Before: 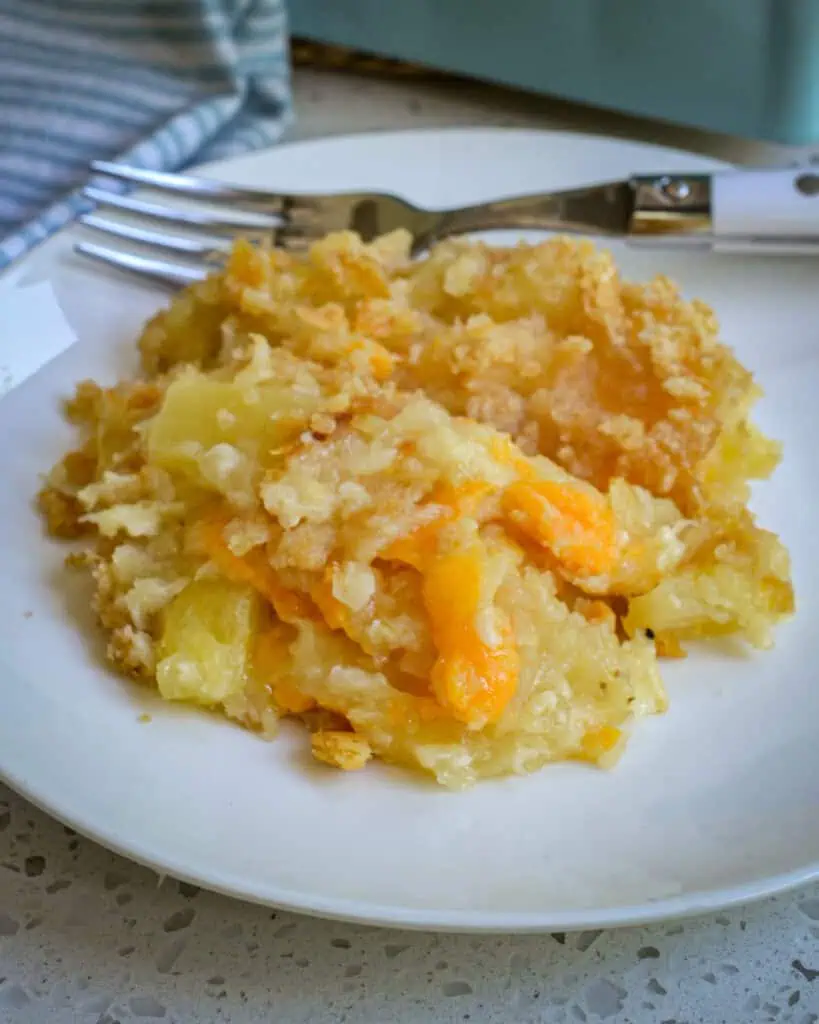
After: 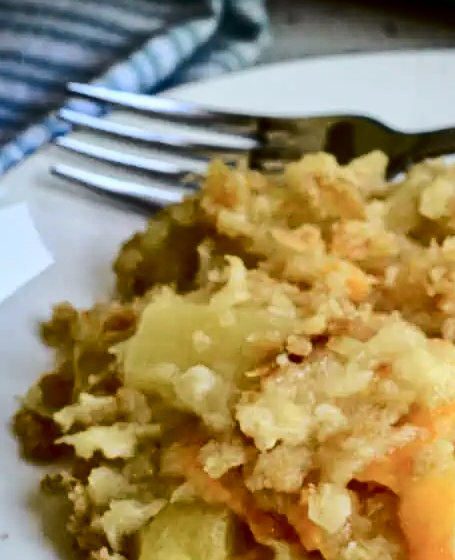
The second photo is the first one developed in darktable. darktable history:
crop and rotate: left 3.044%, top 7.7%, right 41.285%, bottom 37.604%
tone curve: curves: ch0 [(0, 0) (0.035, 0.017) (0.131, 0.108) (0.279, 0.279) (0.476, 0.554) (0.617, 0.693) (0.704, 0.77) (0.801, 0.854) (0.895, 0.927) (1, 0.976)]; ch1 [(0, 0) (0.318, 0.278) (0.444, 0.427) (0.493, 0.488) (0.508, 0.502) (0.534, 0.526) (0.562, 0.555) (0.645, 0.648) (0.746, 0.764) (1, 1)]; ch2 [(0, 0) (0.316, 0.292) (0.381, 0.37) (0.423, 0.448) (0.476, 0.482) (0.502, 0.495) (0.522, 0.518) (0.533, 0.532) (0.593, 0.622) (0.634, 0.663) (0.7, 0.7) (0.861, 0.808) (1, 0.951)], color space Lab, independent channels, preserve colors none
color correction: highlights b* 0.013, saturation 0.863
contrast brightness saturation: contrast 0.237, brightness -0.239, saturation 0.144
